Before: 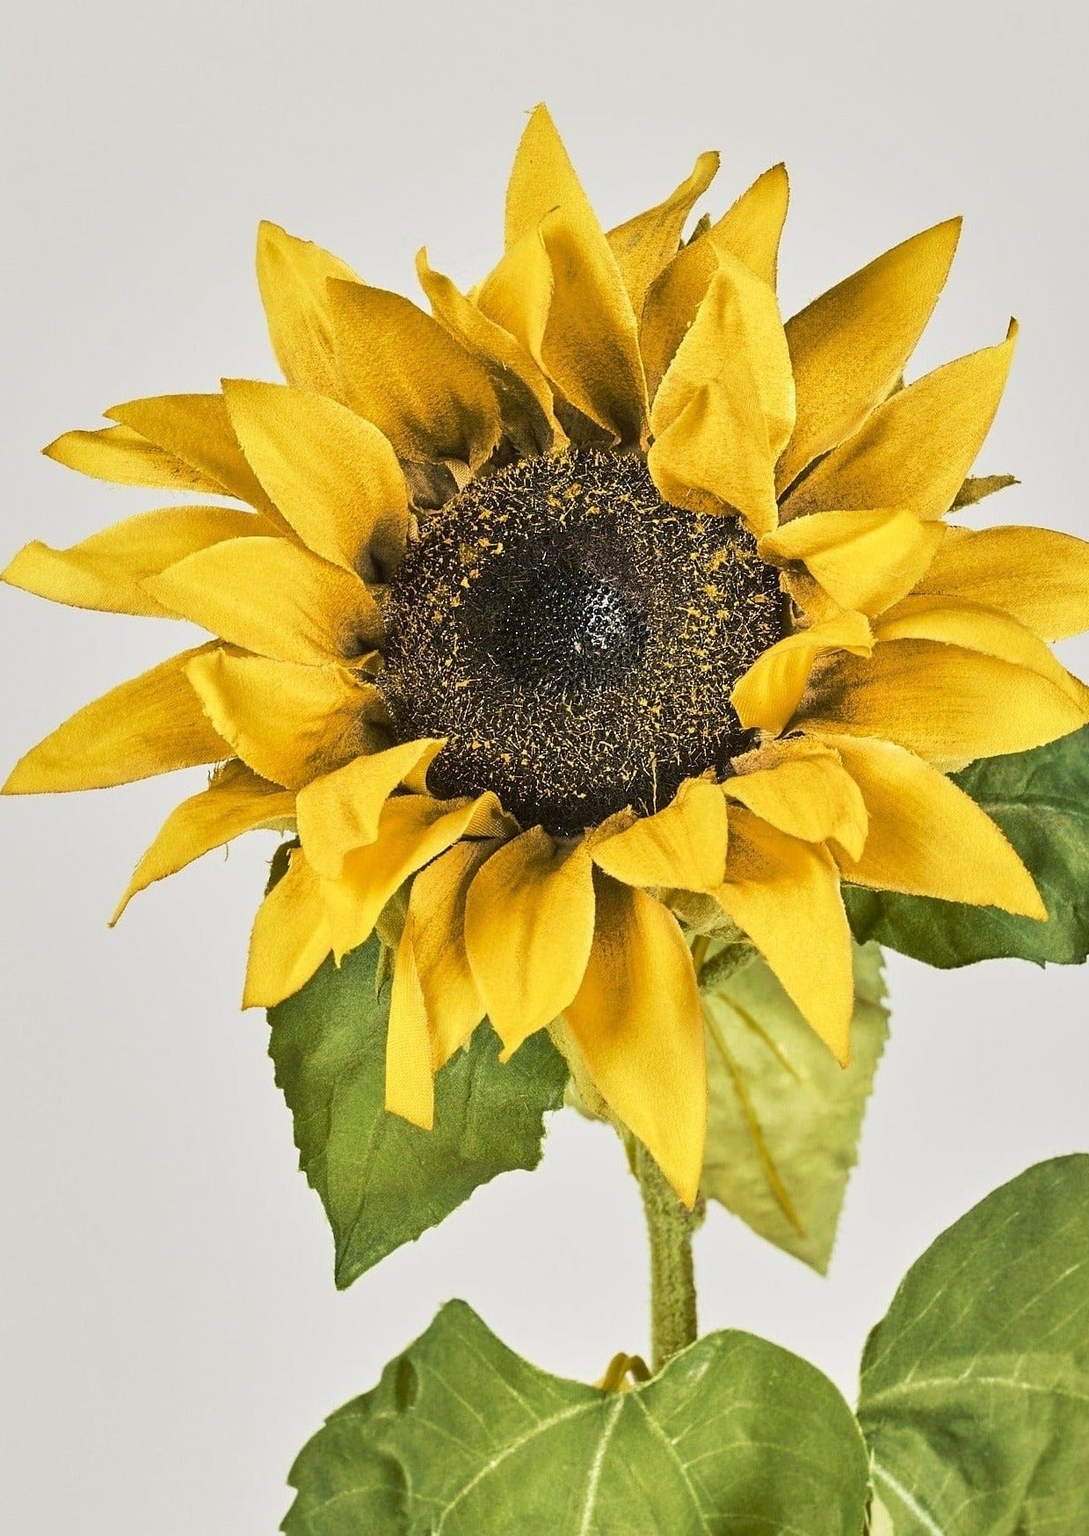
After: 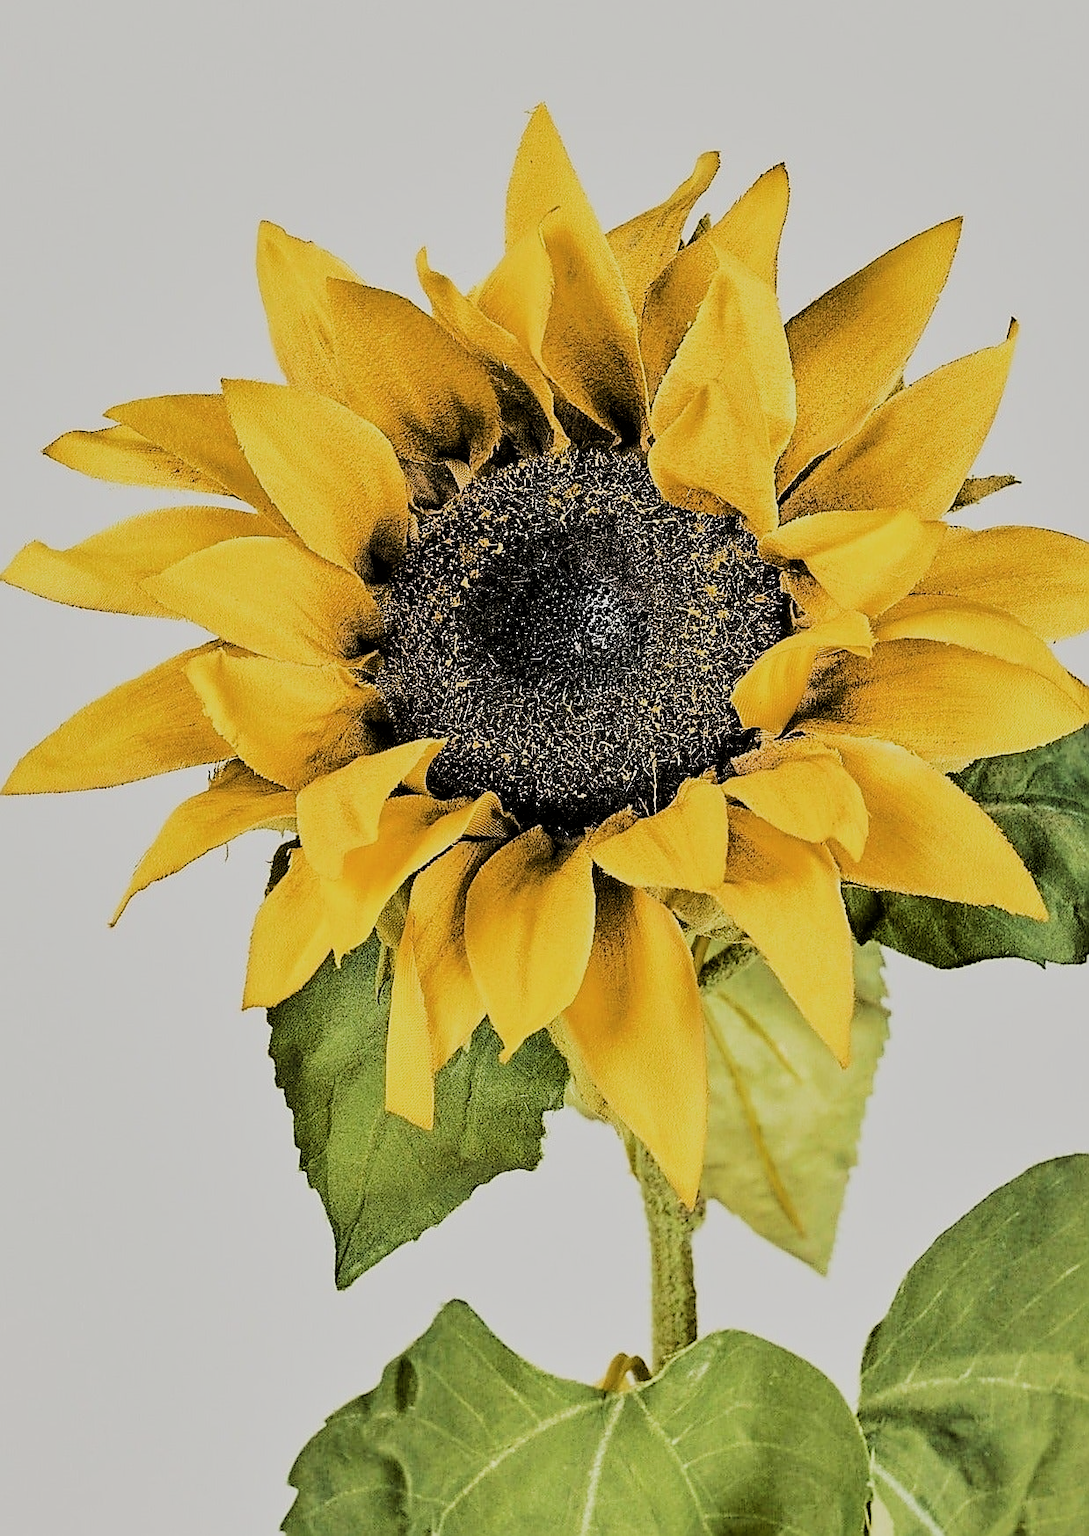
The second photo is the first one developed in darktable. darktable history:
contrast brightness saturation: contrast 0.01, saturation -0.05
sharpen: radius 1.4, amount 1.25, threshold 0.7
filmic rgb: black relative exposure -3.21 EV, white relative exposure 7.02 EV, hardness 1.46, contrast 1.35
